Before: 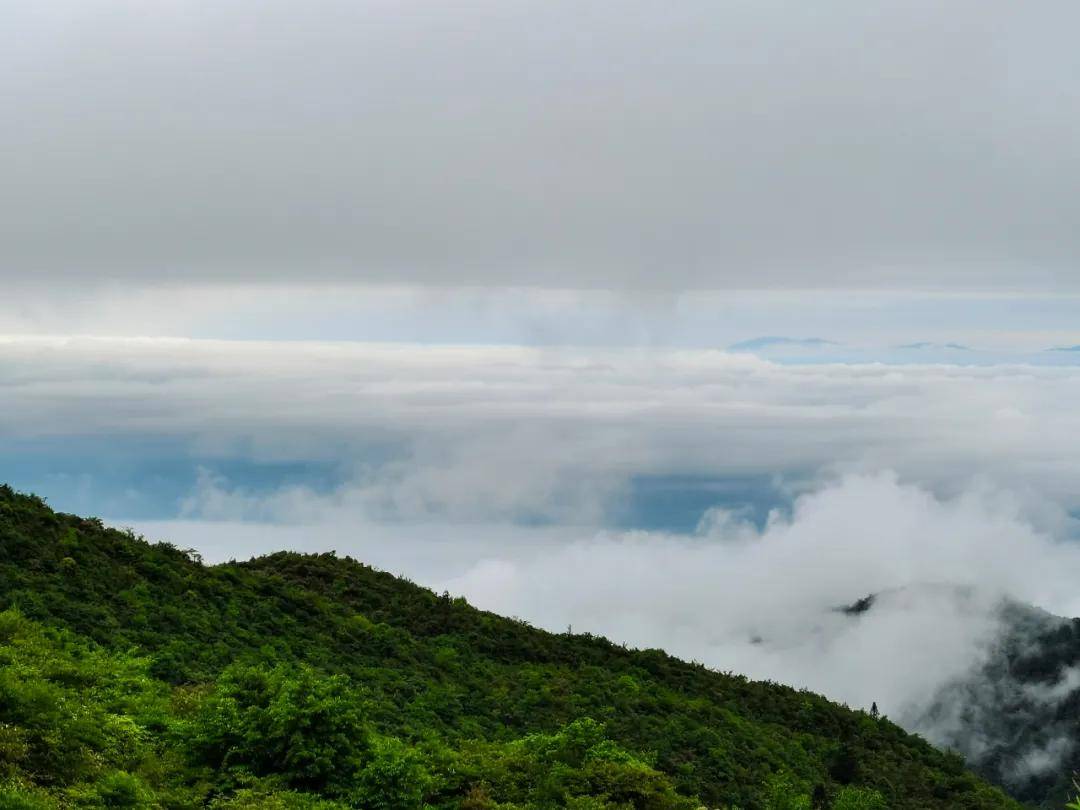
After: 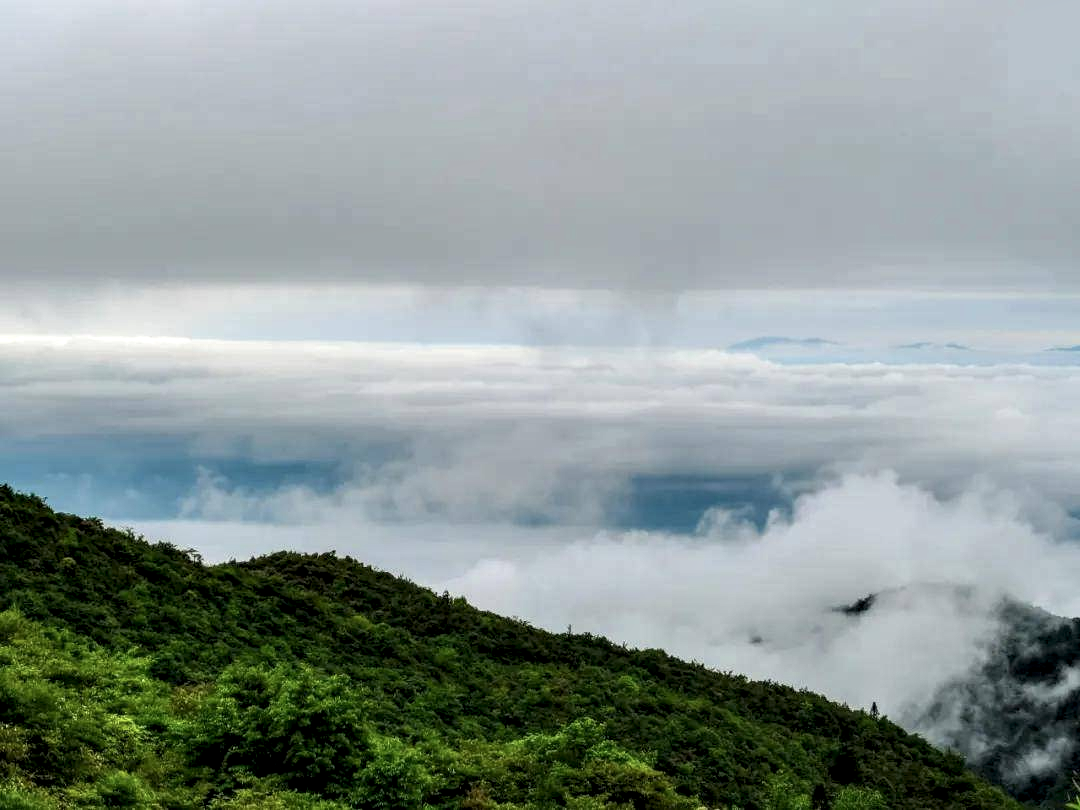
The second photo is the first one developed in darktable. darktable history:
local contrast: highlights 60%, shadows 62%, detail 160%
exposure: compensate highlight preservation false
